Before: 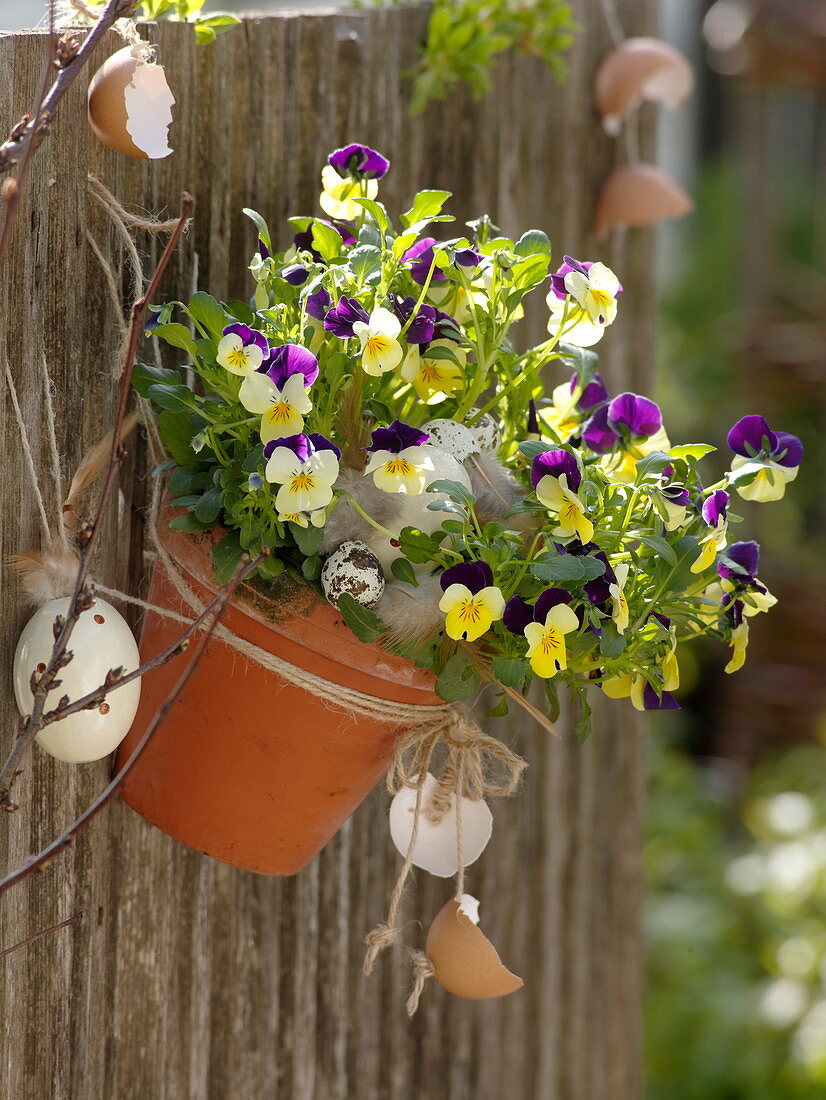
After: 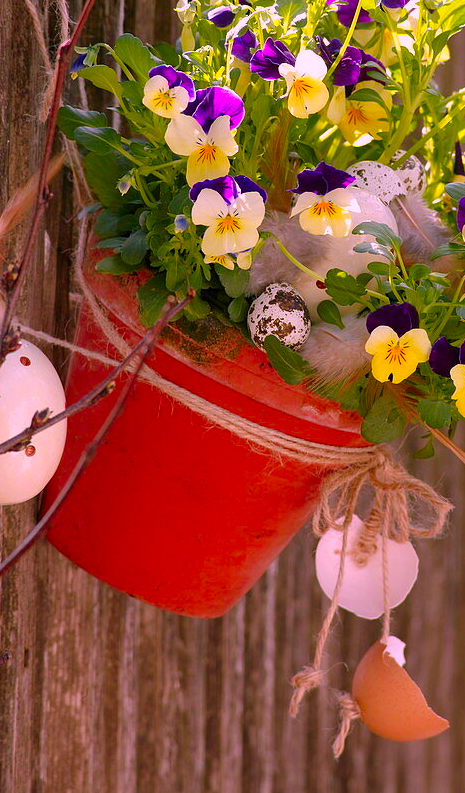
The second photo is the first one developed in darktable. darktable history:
crop: left 9.026%, top 23.506%, right 34.627%, bottom 4.321%
color correction: highlights a* 18.8, highlights b* -11.36, saturation 1.64
